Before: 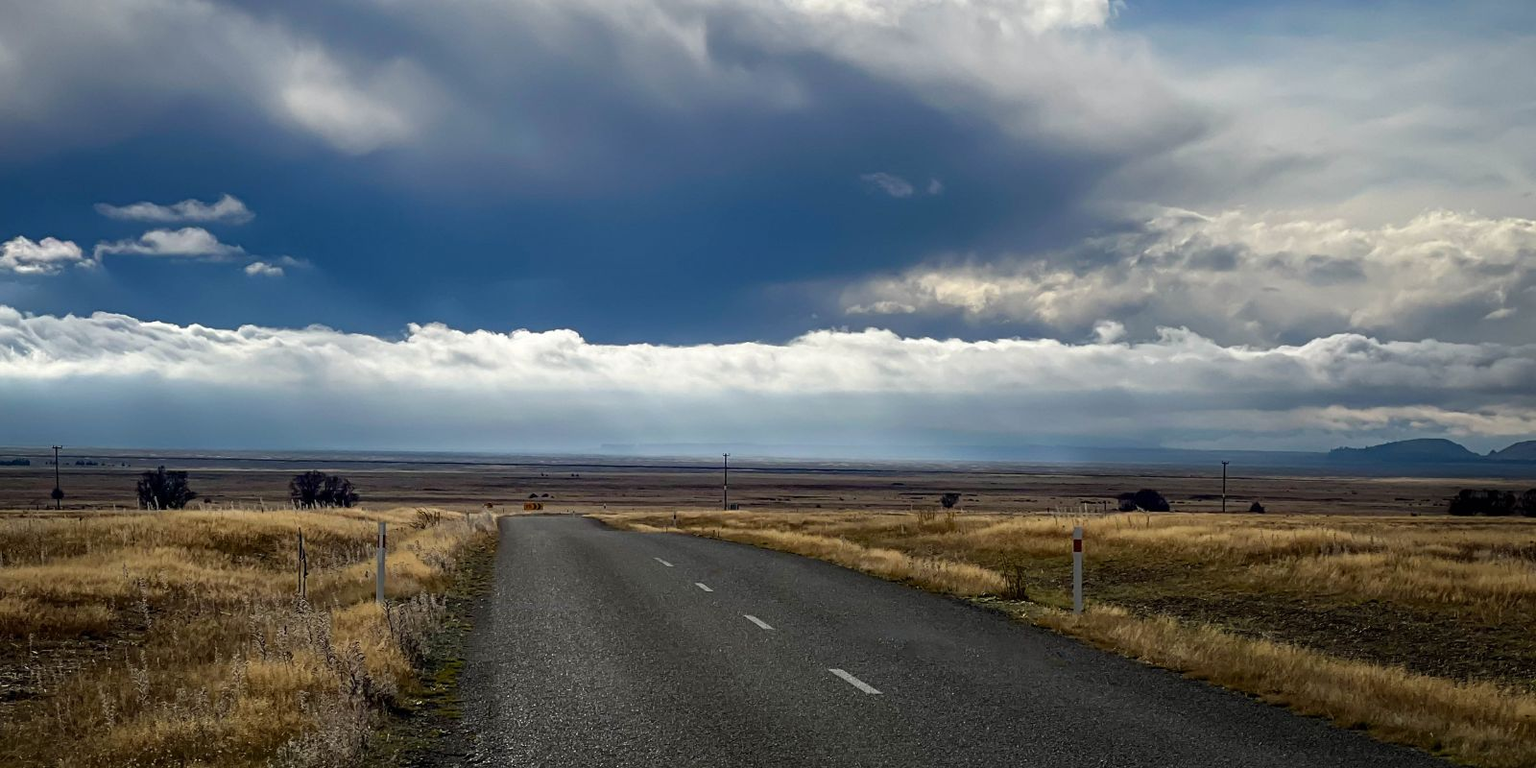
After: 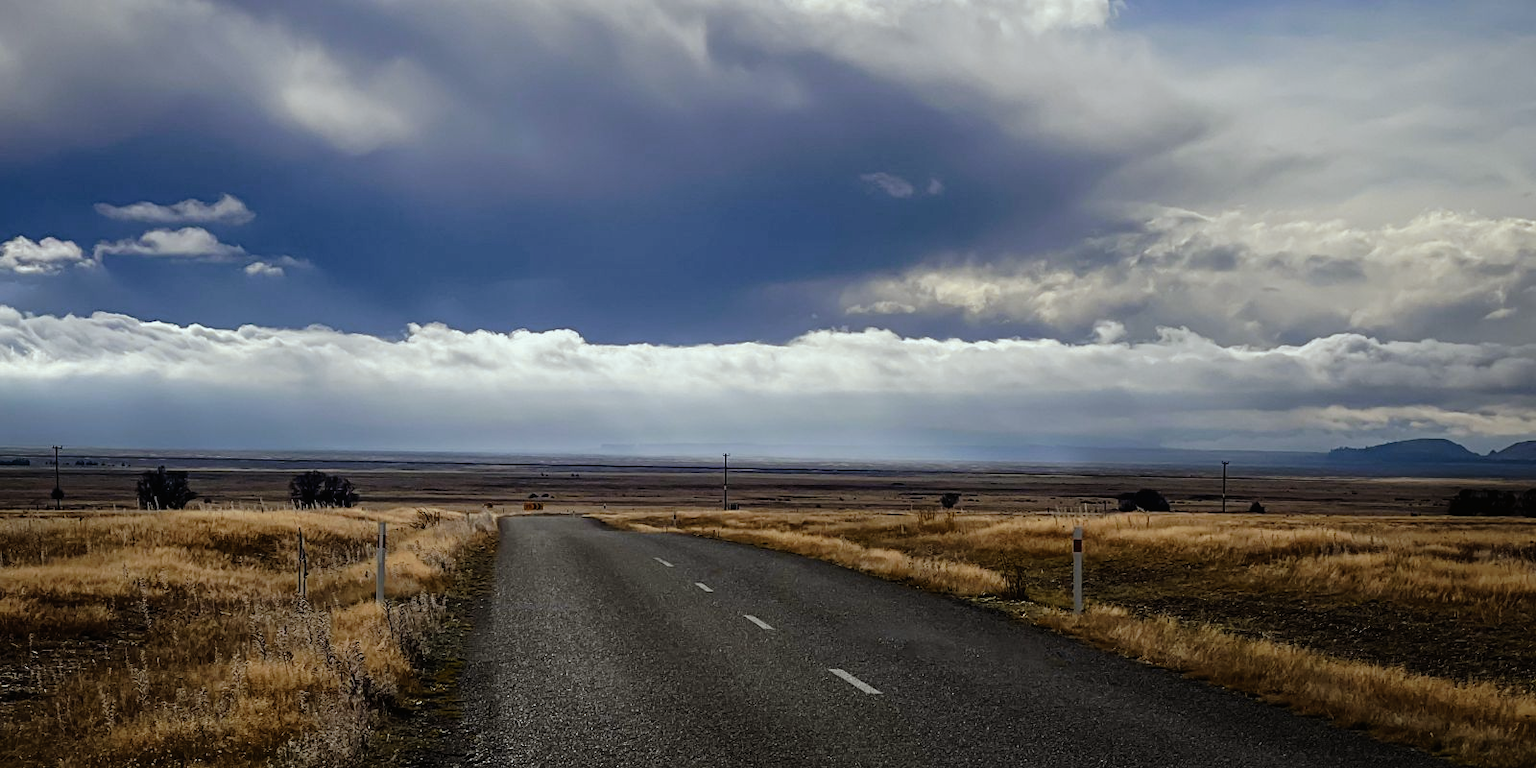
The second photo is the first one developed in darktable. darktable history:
tone curve: curves: ch0 [(0, 0) (0.003, 0.008) (0.011, 0.01) (0.025, 0.012) (0.044, 0.023) (0.069, 0.033) (0.1, 0.046) (0.136, 0.075) (0.177, 0.116) (0.224, 0.171) (0.277, 0.235) (0.335, 0.312) (0.399, 0.397) (0.468, 0.466) (0.543, 0.54) (0.623, 0.62) (0.709, 0.701) (0.801, 0.782) (0.898, 0.877) (1, 1)], preserve colors none
color look up table: target L [73.44, 92.12, 85.28, 81.73, 61.02, 64.39, 72.19, 69.07, 65.48, 58.61, 51.54, 42.56, 42.4, 13.19, 201.38, 75.74, 54.6, 66.88, 60.35, 61.55, 63.71, 47.83, 40.37, 42.64, 24.14, 27.35, 15.42, 94.51, 76.51, 74.99, 68.63, 63.99, 63.15, 51.15, 54.58, 53.61, 49.41, 35.73, 35.76, 36.3, 33.17, 31.03, 12.36, 4.768, 86.5, 86.45, 66.26, 59, 28.56], target a [-5.622, -8.2, -32.96, -12.66, -54.6, -15.45, -51.22, -57.36, -23.81, -14.13, 7.15, -25.18, -33.29, -12.66, 0, 1.639, 23.73, 38.34, 27.36, 16.65, 55.1, 50.71, 31.53, 52.13, 12.46, 33.76, 22.62, -2.348, 13.9, 23.55, 12.8, -0.318, 24.55, 55.81, 55.02, 19.67, 55.09, 0.484, 27.43, 41.15, 19.02, 29.83, 19.35, 5.292, -46.71, -15.28, -3.948, -21.11, -3.713], target b [48.55, 9.738, 27.87, 43.81, 44, 46.96, 19.24, 38.17, 40.83, 14.62, 41.36, 35.05, 23.44, 16.2, -0.001, 46.08, 42.73, 33.73, 49.7, 15.19, -0.078, 5.73, 38.27, 36.43, 27.79, 23.18, 10.06, -8.099, -10.75, -30.9, -24.65, 1.068, -44.96, -44.41, -25.42, -80.41, -65.9, 0.596, -17.64, -42.76, -56.11, -72.31, -34.16, -11.01, -1.642, -11.15, -47.65, -27.1, -21.1], num patches 49
